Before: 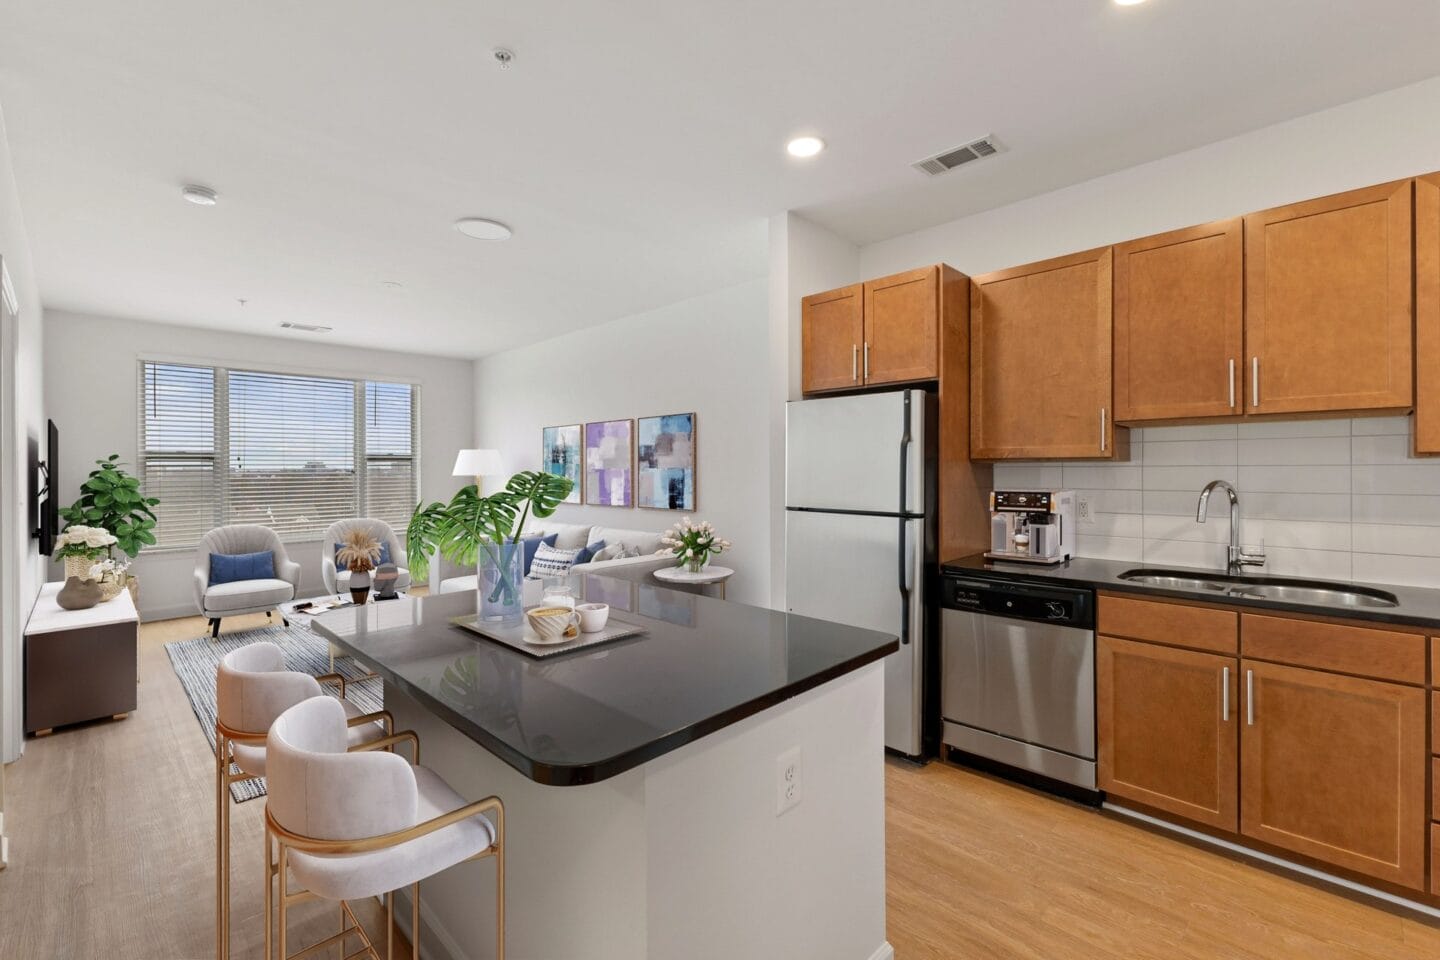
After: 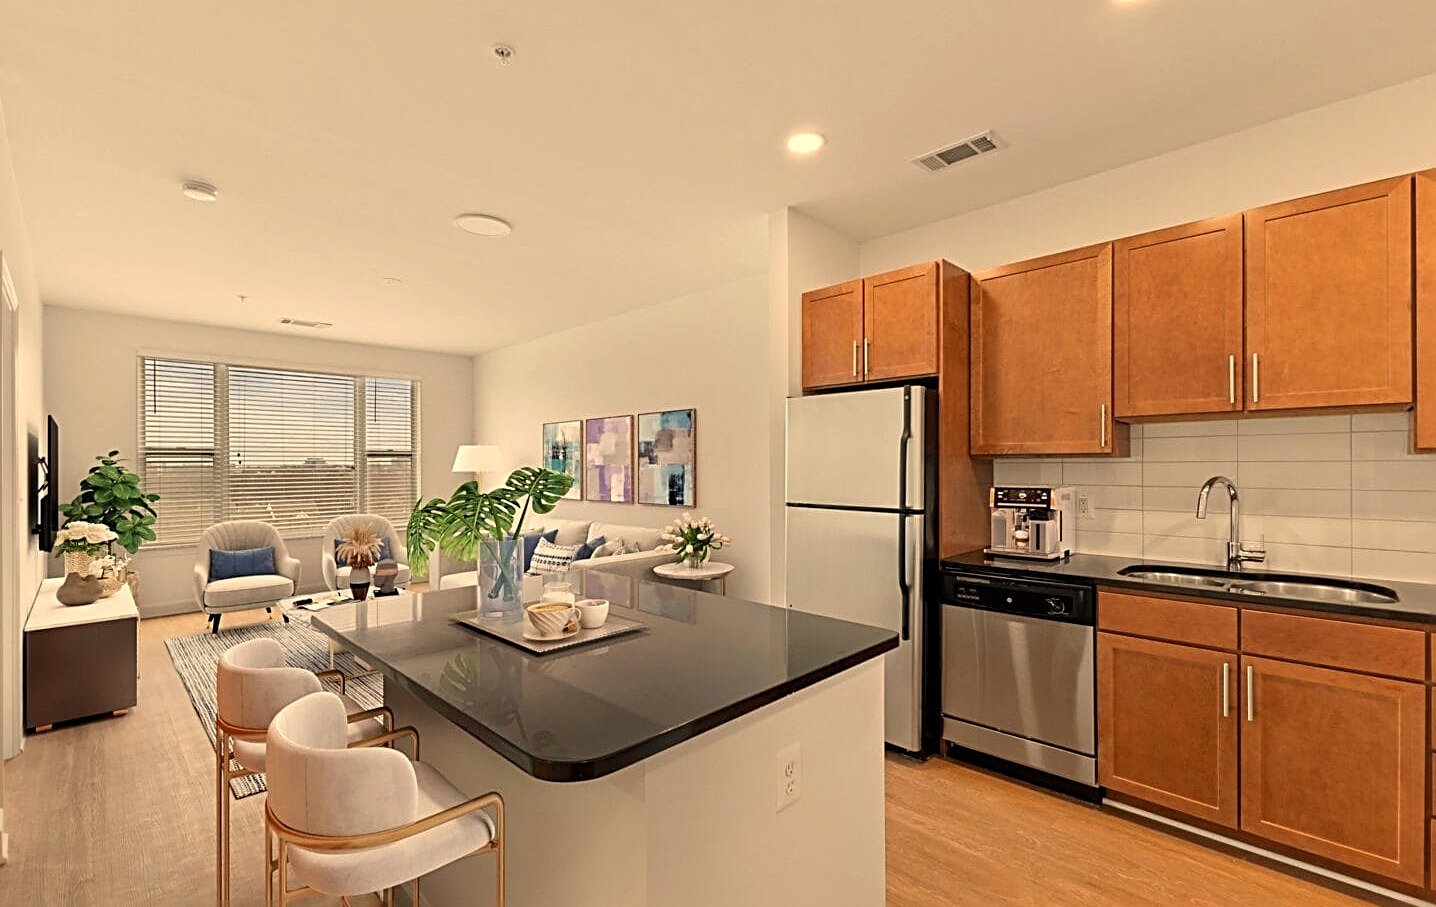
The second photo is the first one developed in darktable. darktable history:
white balance: red 1.138, green 0.996, blue 0.812
crop: top 0.448%, right 0.264%, bottom 5.045%
color balance rgb: global vibrance -1%, saturation formula JzAzBz (2021)
sharpen: radius 2.584, amount 0.688
